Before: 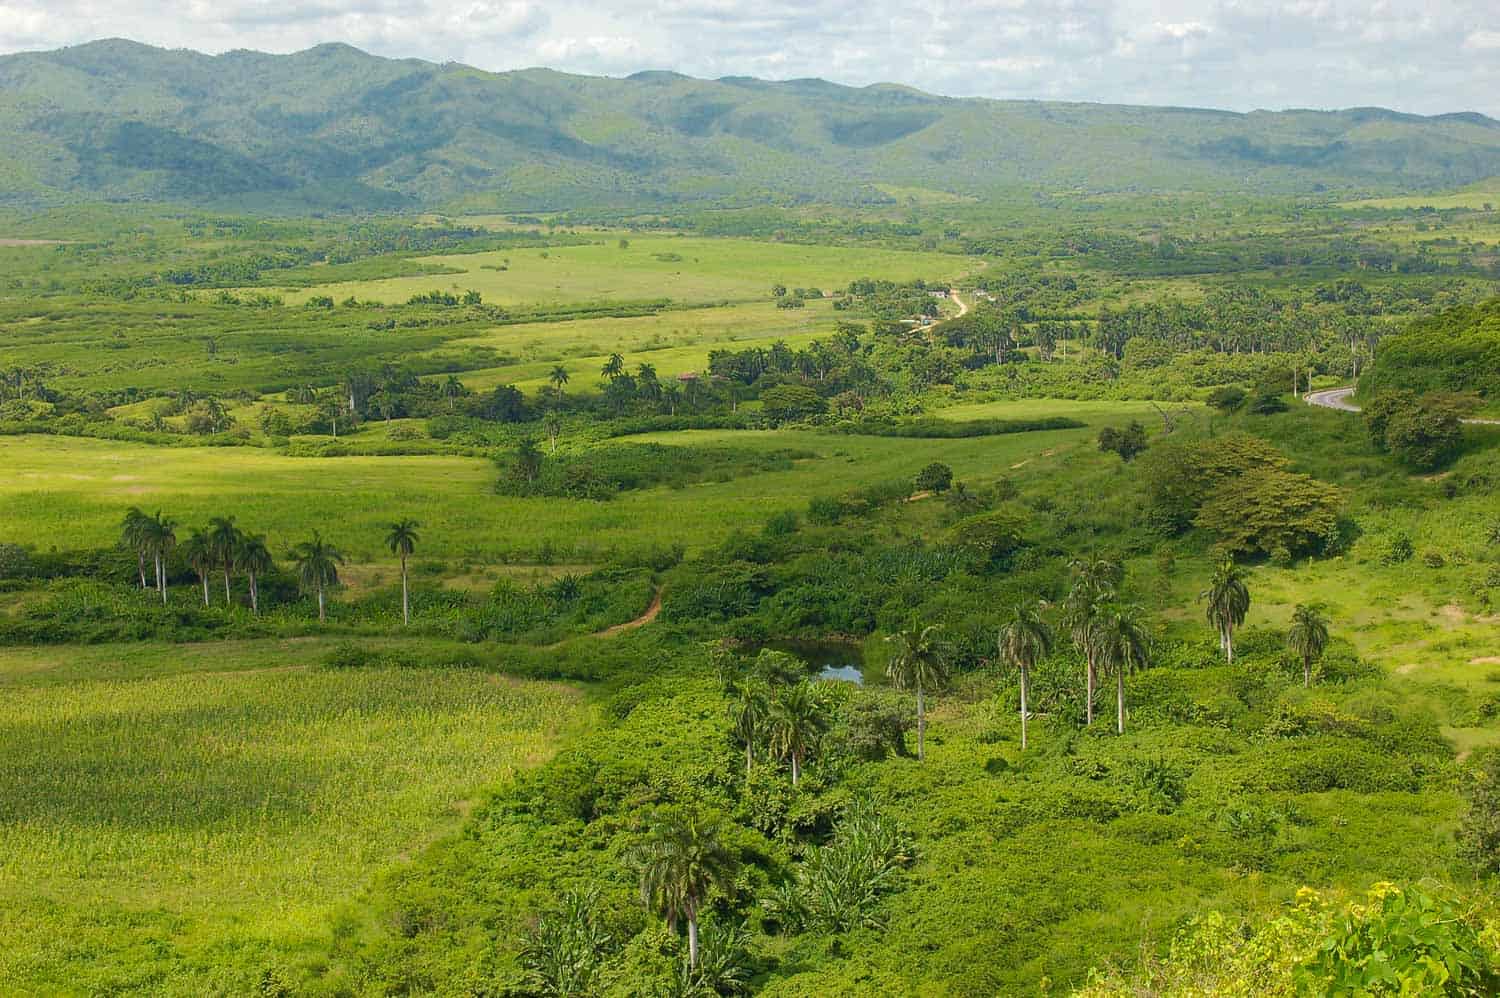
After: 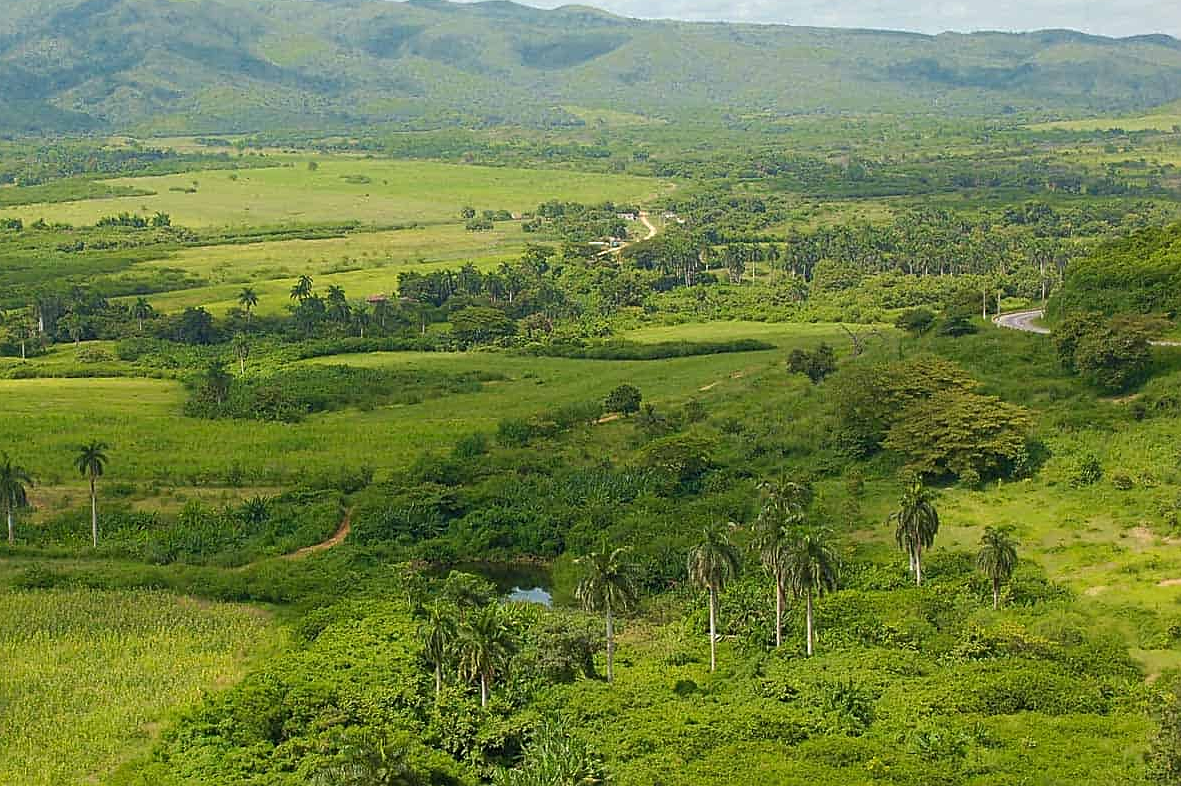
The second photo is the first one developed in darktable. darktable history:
crop and rotate: left 20.798%, top 7.822%, right 0.468%, bottom 13.344%
sharpen: on, module defaults
